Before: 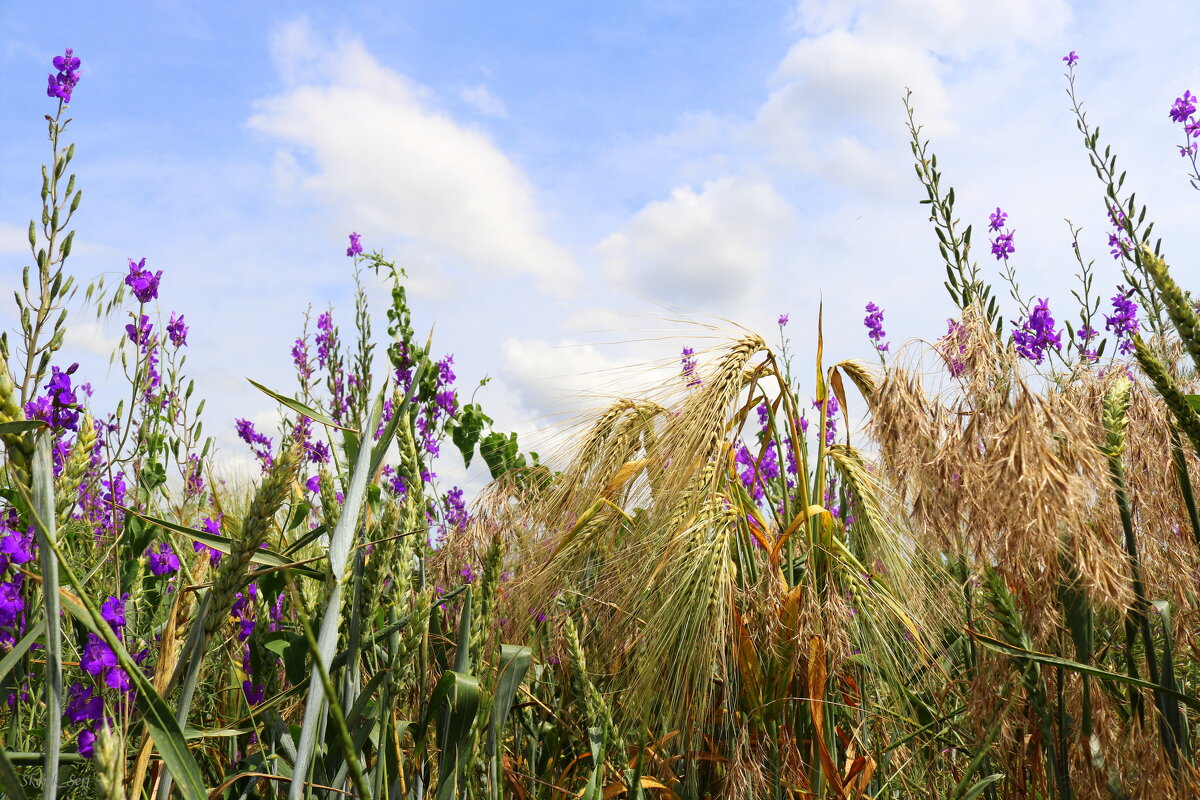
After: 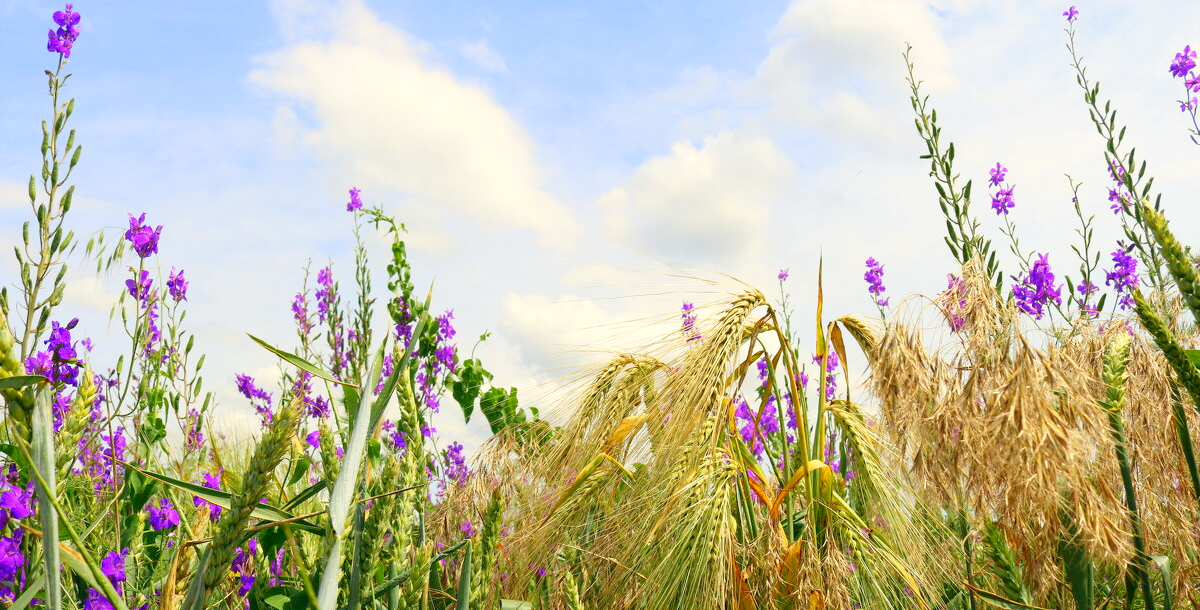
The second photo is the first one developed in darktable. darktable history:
crop: top 5.722%, bottom 17.962%
color correction: highlights a* -0.375, highlights b* 9.28, shadows a* -8.88, shadows b* 0.516
levels: levels [0, 0.43, 0.984]
